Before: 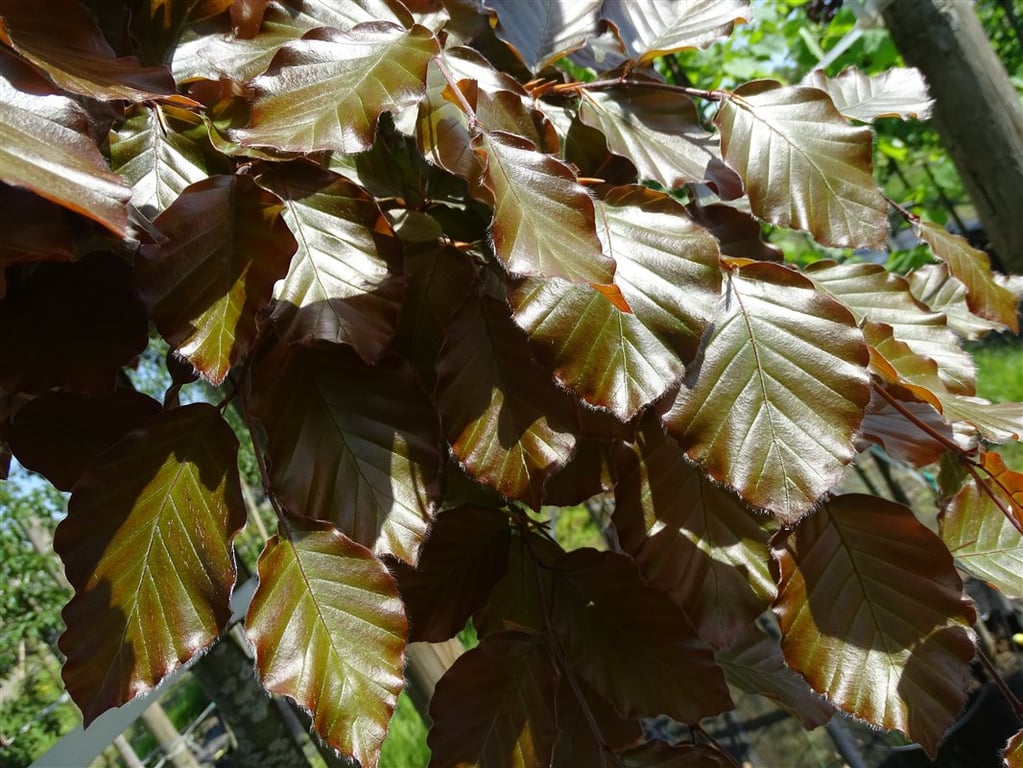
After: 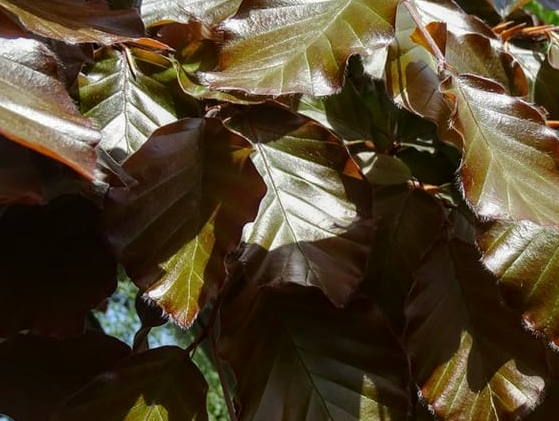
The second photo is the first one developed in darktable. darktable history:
crop and rotate: left 3.047%, top 7.509%, right 42.236%, bottom 37.598%
tone equalizer: on, module defaults
shadows and highlights: shadows -20, white point adjustment -2, highlights -35
local contrast: on, module defaults
